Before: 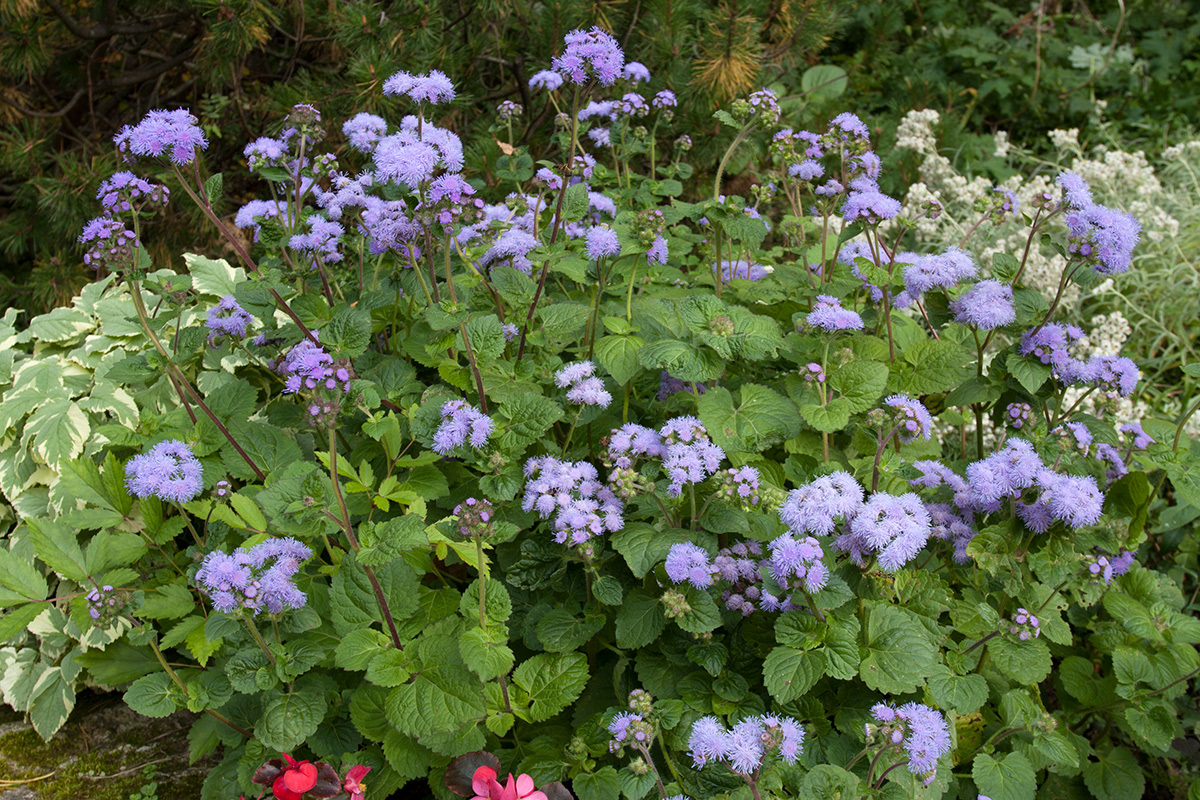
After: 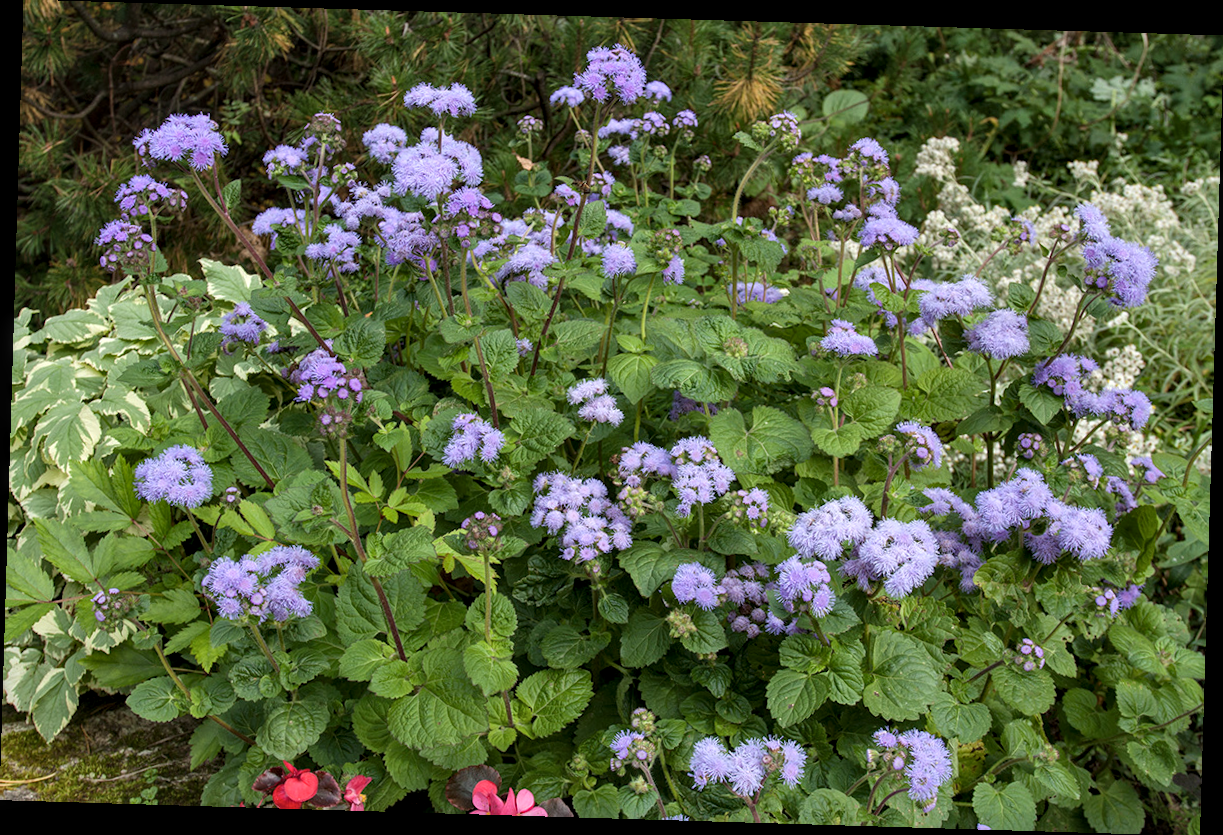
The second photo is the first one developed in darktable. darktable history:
rotate and perspective: rotation 1.72°, automatic cropping off
shadows and highlights: shadows 25, highlights -48, soften with gaussian
local contrast: detail 130%
